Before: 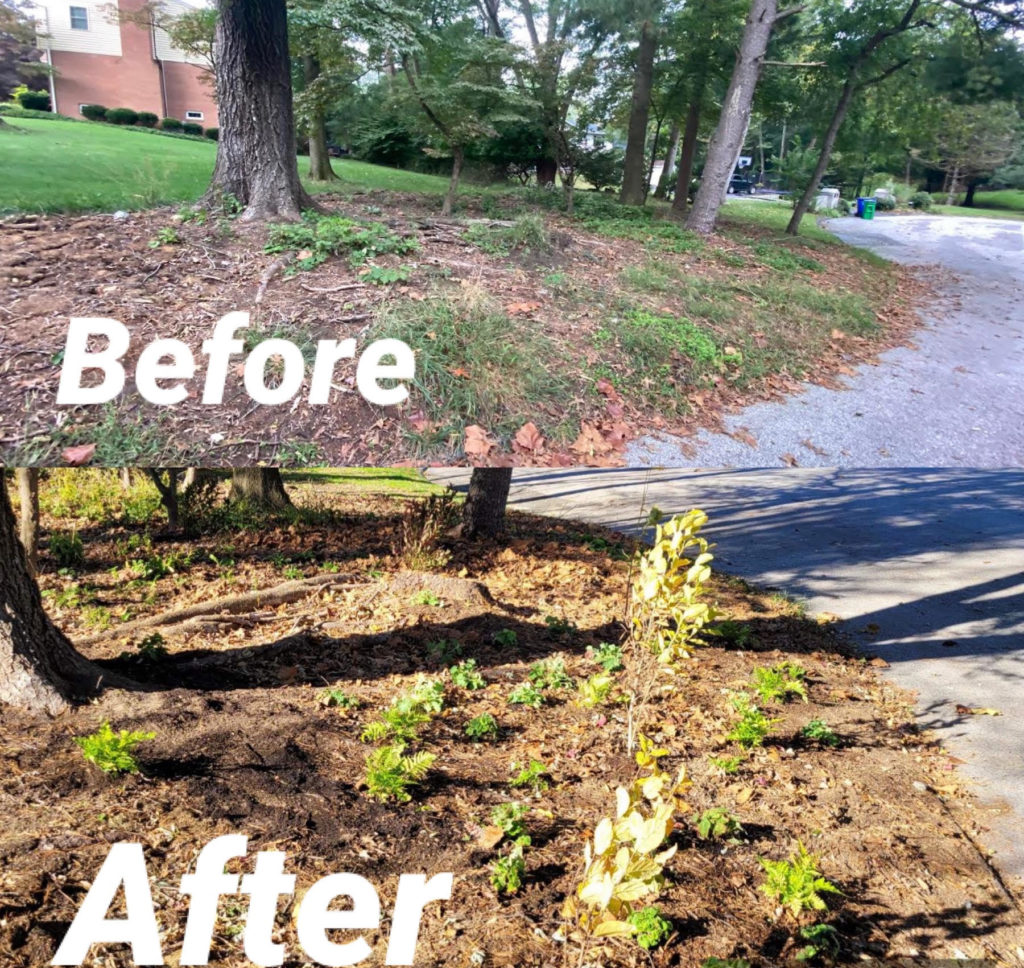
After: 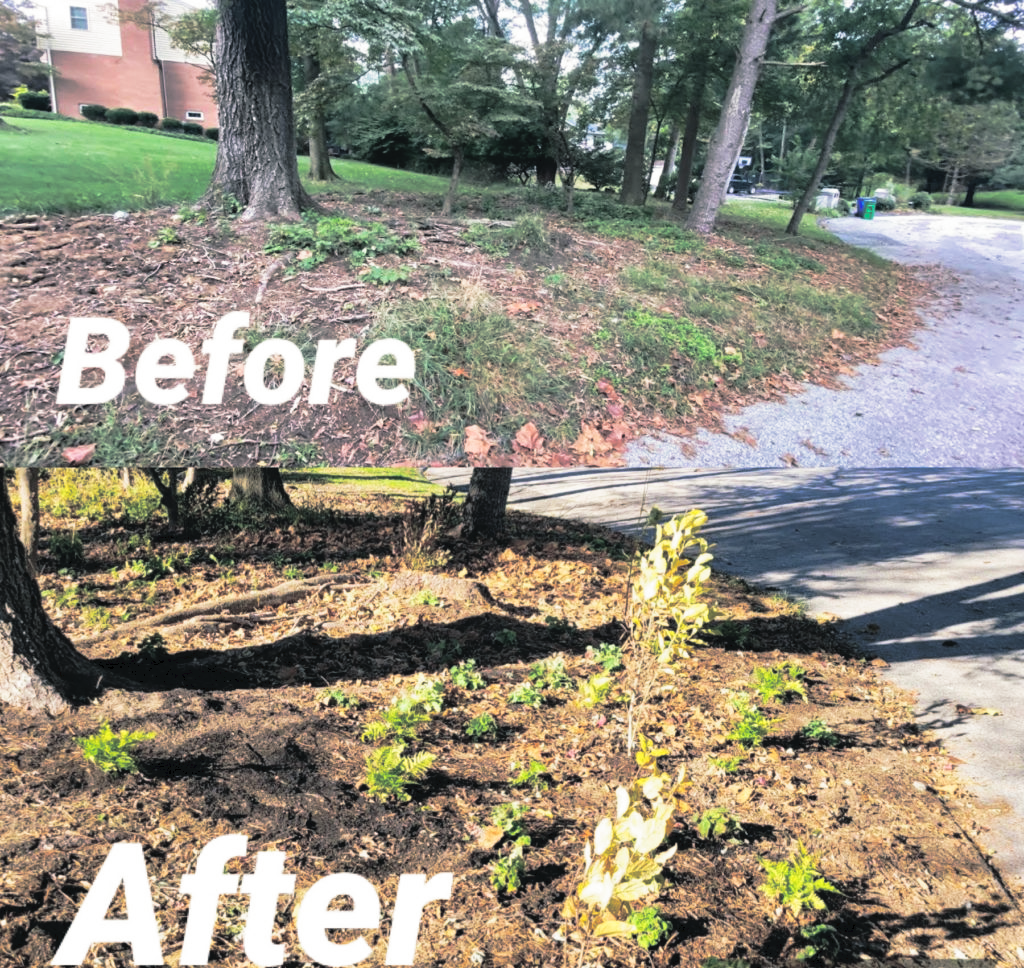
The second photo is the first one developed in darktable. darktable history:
split-toning: shadows › hue 201.6°, shadows › saturation 0.16, highlights › hue 50.4°, highlights › saturation 0.2, balance -49.9
tone curve: curves: ch0 [(0, 0) (0.003, 0.049) (0.011, 0.051) (0.025, 0.055) (0.044, 0.065) (0.069, 0.081) (0.1, 0.11) (0.136, 0.15) (0.177, 0.195) (0.224, 0.242) (0.277, 0.308) (0.335, 0.375) (0.399, 0.436) (0.468, 0.5) (0.543, 0.574) (0.623, 0.665) (0.709, 0.761) (0.801, 0.851) (0.898, 0.933) (1, 1)], preserve colors none
